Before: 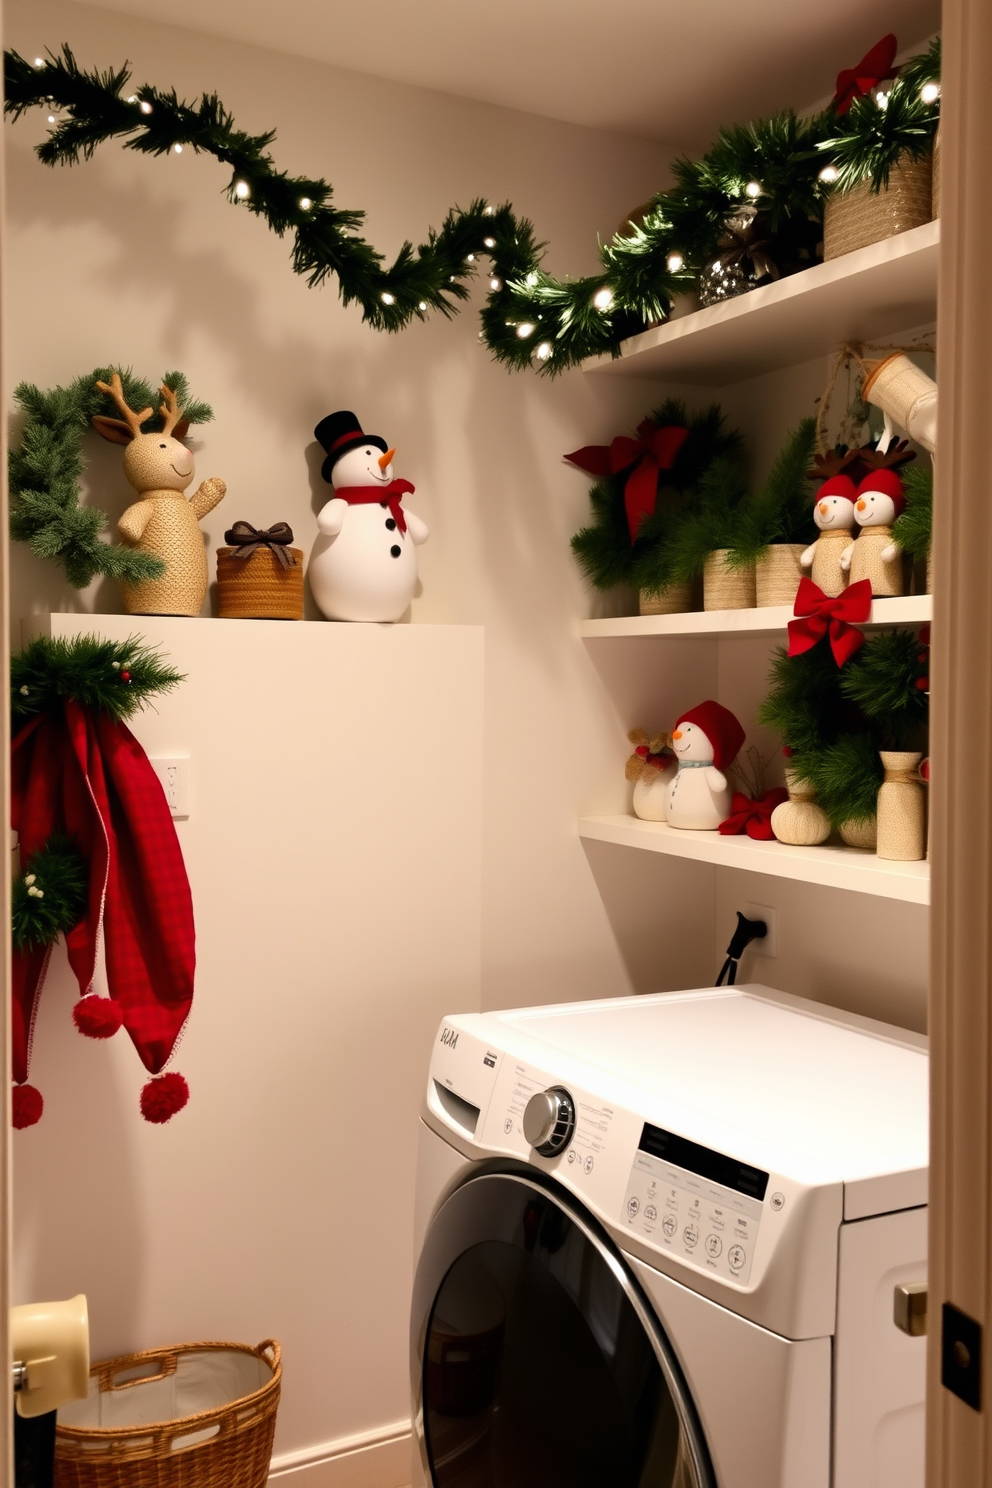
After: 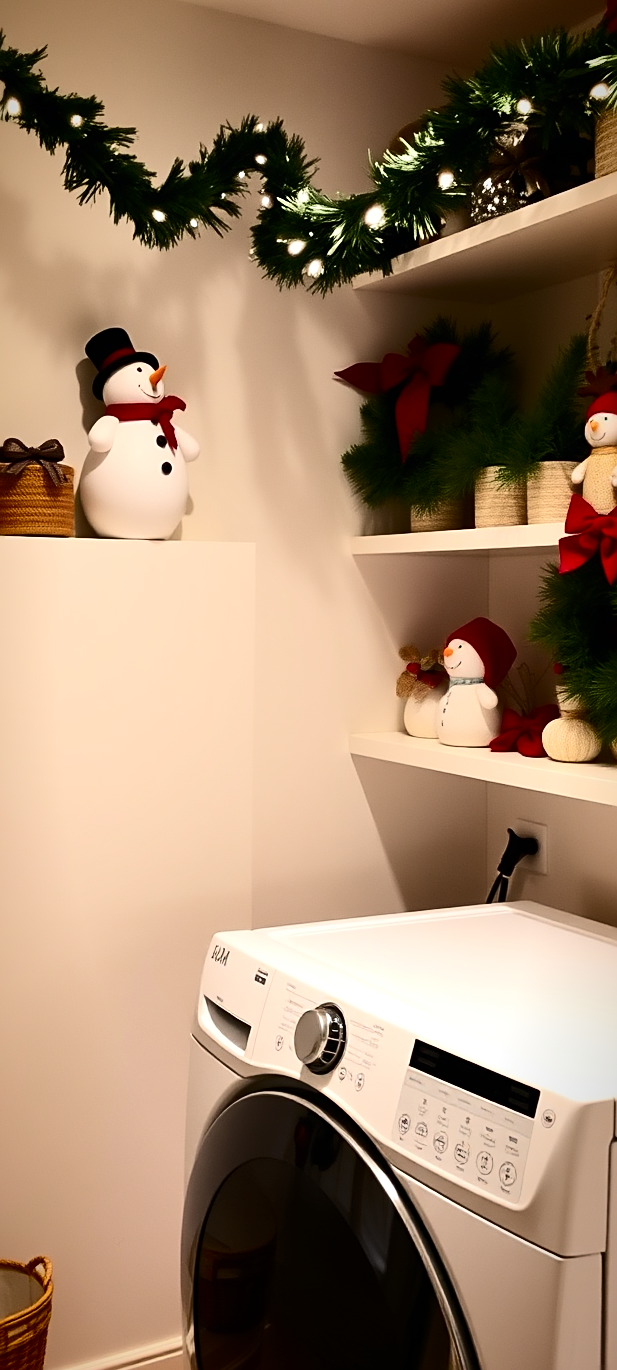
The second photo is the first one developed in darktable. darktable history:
crop and rotate: left 23.284%, top 5.638%, right 14.418%, bottom 2.277%
shadows and highlights: shadows 8.6, white point adjustment 0.954, highlights -40.16
sharpen: on, module defaults
vignetting: fall-off start 80.86%, fall-off radius 61.68%, saturation 0.364, automatic ratio true, width/height ratio 1.42
contrast brightness saturation: contrast 0.049
tone equalizer: on, module defaults
tone curve: curves: ch0 [(0, 0) (0.288, 0.201) (0.683, 0.793) (1, 1)], color space Lab, independent channels, preserve colors none
